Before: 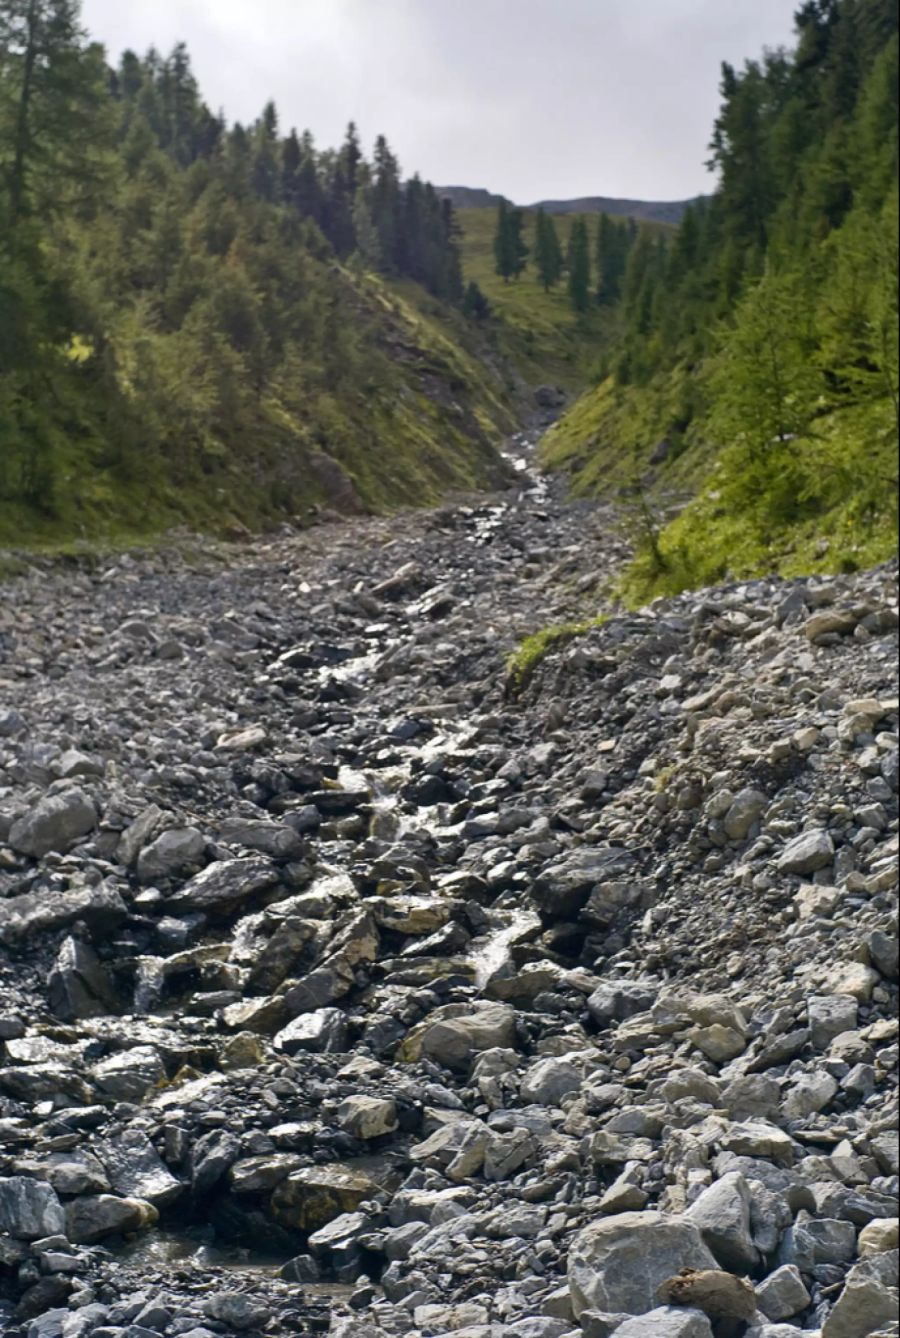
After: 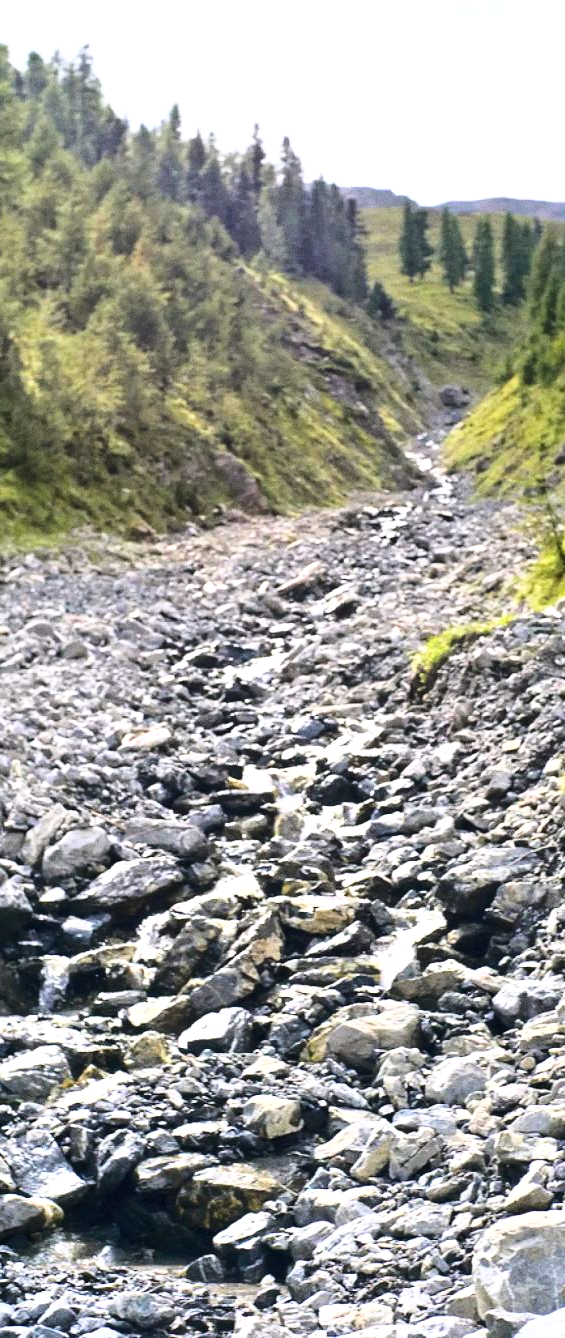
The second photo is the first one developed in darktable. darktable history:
crop: left 10.644%, right 26.528%
exposure: exposure 0.661 EV, compensate highlight preservation false
tone equalizer: -8 EV -0.417 EV, -7 EV -0.389 EV, -6 EV -0.333 EV, -5 EV -0.222 EV, -3 EV 0.222 EV, -2 EV 0.333 EV, -1 EV 0.389 EV, +0 EV 0.417 EV, edges refinement/feathering 500, mask exposure compensation -1.57 EV, preserve details no
shadows and highlights: shadows 25, highlights -25
white balance: red 1.009, blue 1.027
grain: on, module defaults
base curve: curves: ch0 [(0, 0) (0.032, 0.037) (0.105, 0.228) (0.435, 0.76) (0.856, 0.983) (1, 1)]
